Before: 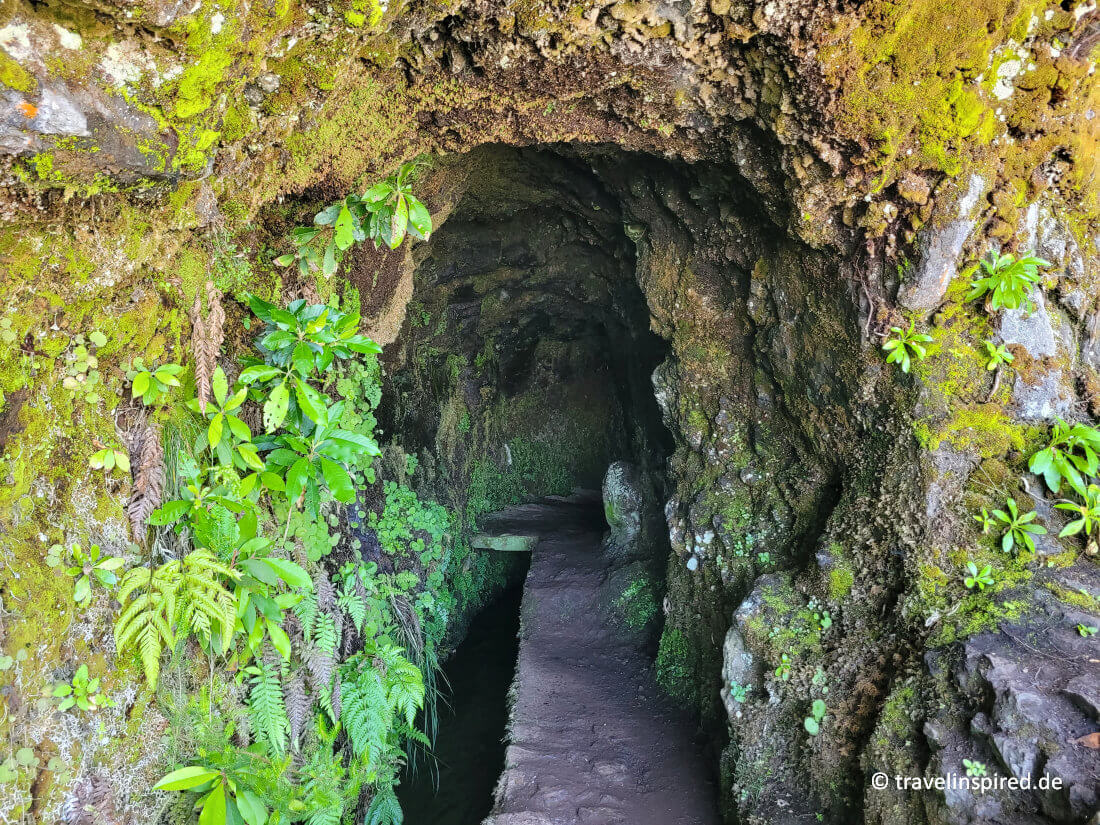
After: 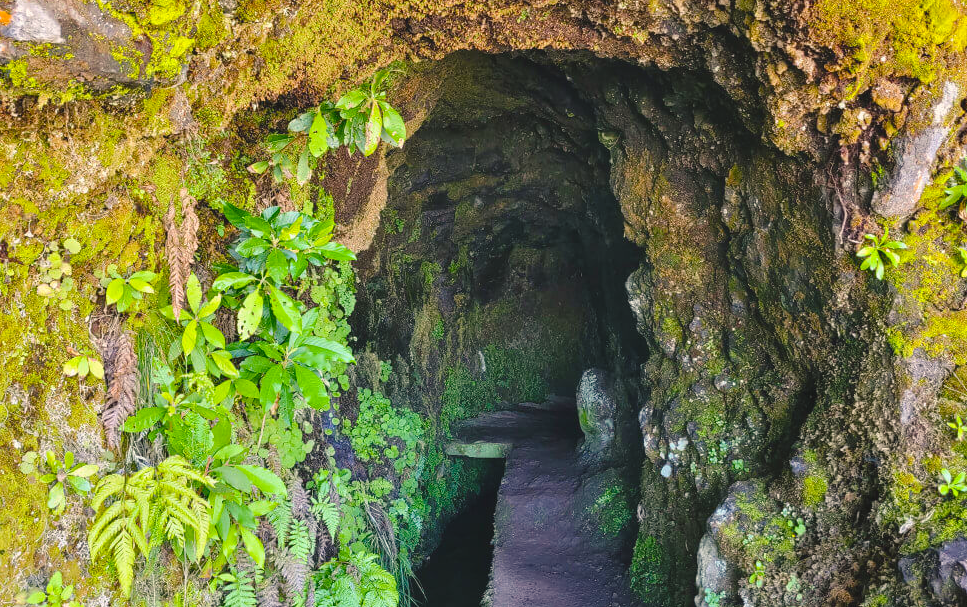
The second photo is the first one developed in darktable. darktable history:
color balance rgb: shadows lift › chroma 2%, shadows lift › hue 247.2°, power › chroma 0.3%, power › hue 25.2°, highlights gain › chroma 3%, highlights gain › hue 60°, global offset › luminance 0.75%, perceptual saturation grading › global saturation 20%, perceptual saturation grading › highlights -20%, perceptual saturation grading › shadows 30%, global vibrance 20%
crop and rotate: left 2.425%, top 11.305%, right 9.6%, bottom 15.08%
rotate and perspective: automatic cropping off
